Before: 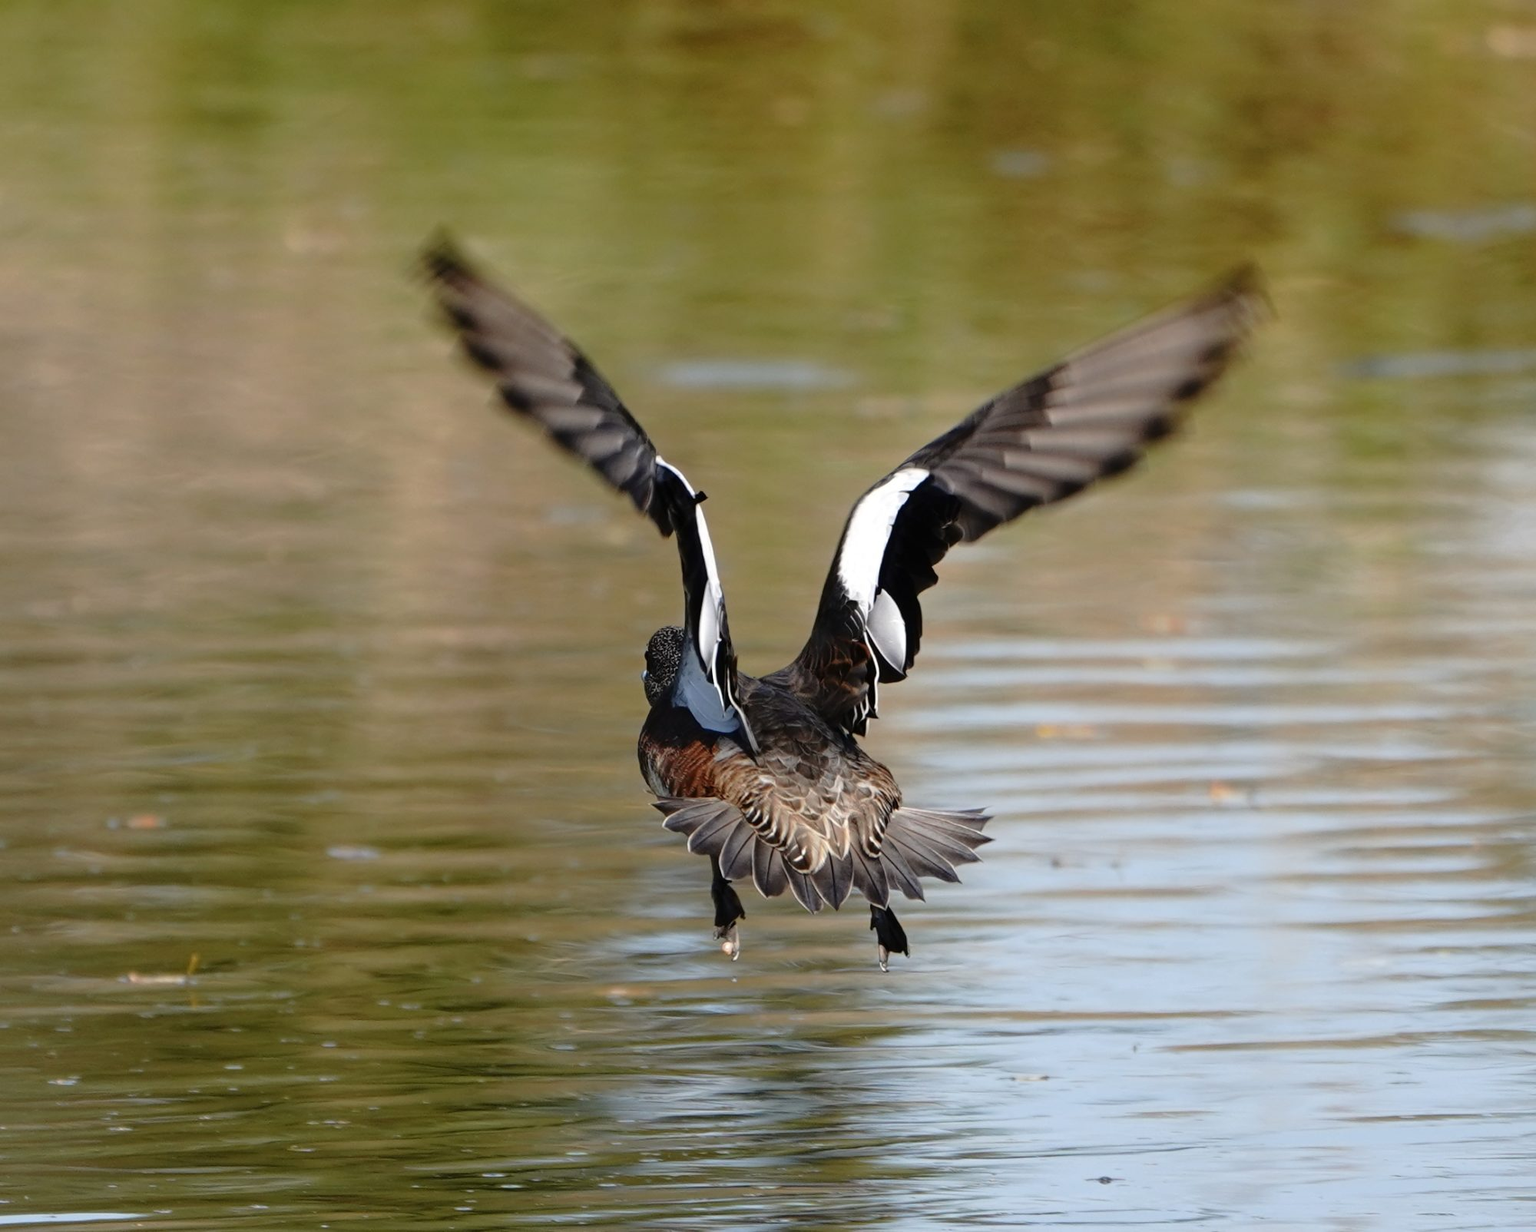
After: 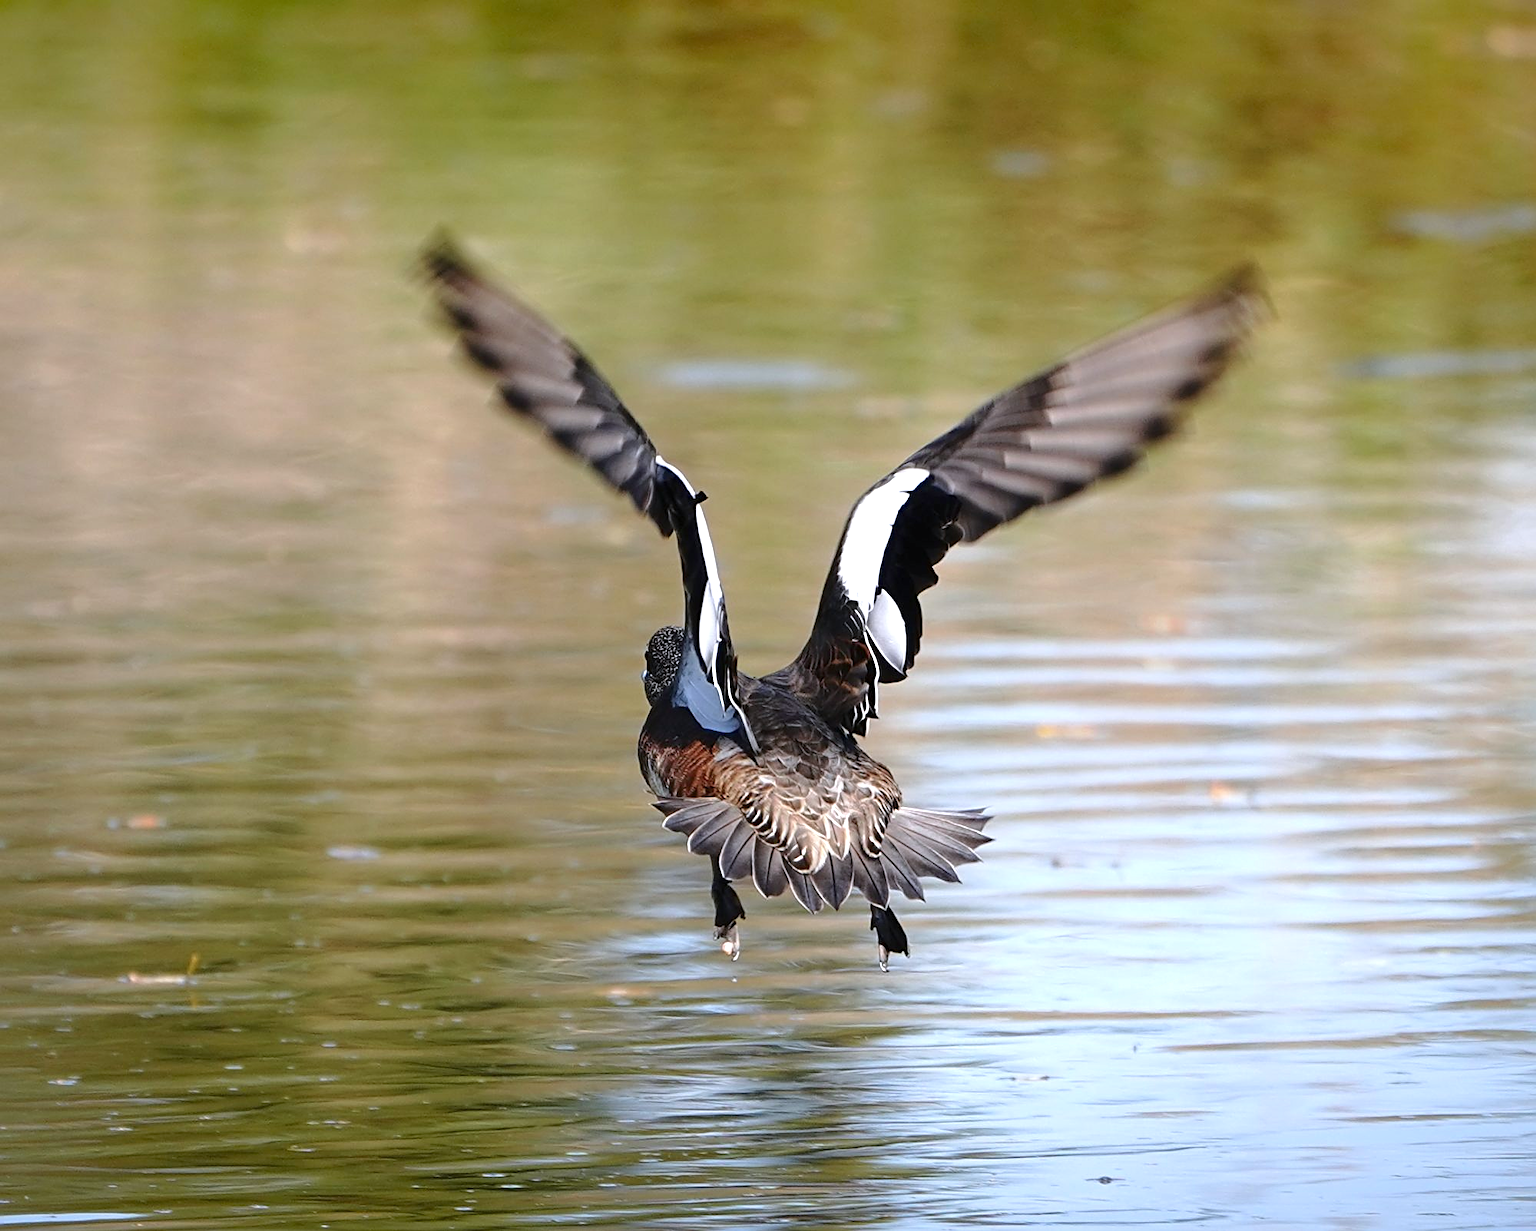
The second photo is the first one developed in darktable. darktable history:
color calibration: illuminant as shot in camera, x 0.358, y 0.373, temperature 4628.91 K
exposure: exposure 0.64 EV, compensate exposure bias true, compensate highlight preservation false
vignetting: fall-off start 97.92%, fall-off radius 99.29%, saturation 0.375, width/height ratio 1.426, unbound false
sharpen: on, module defaults
